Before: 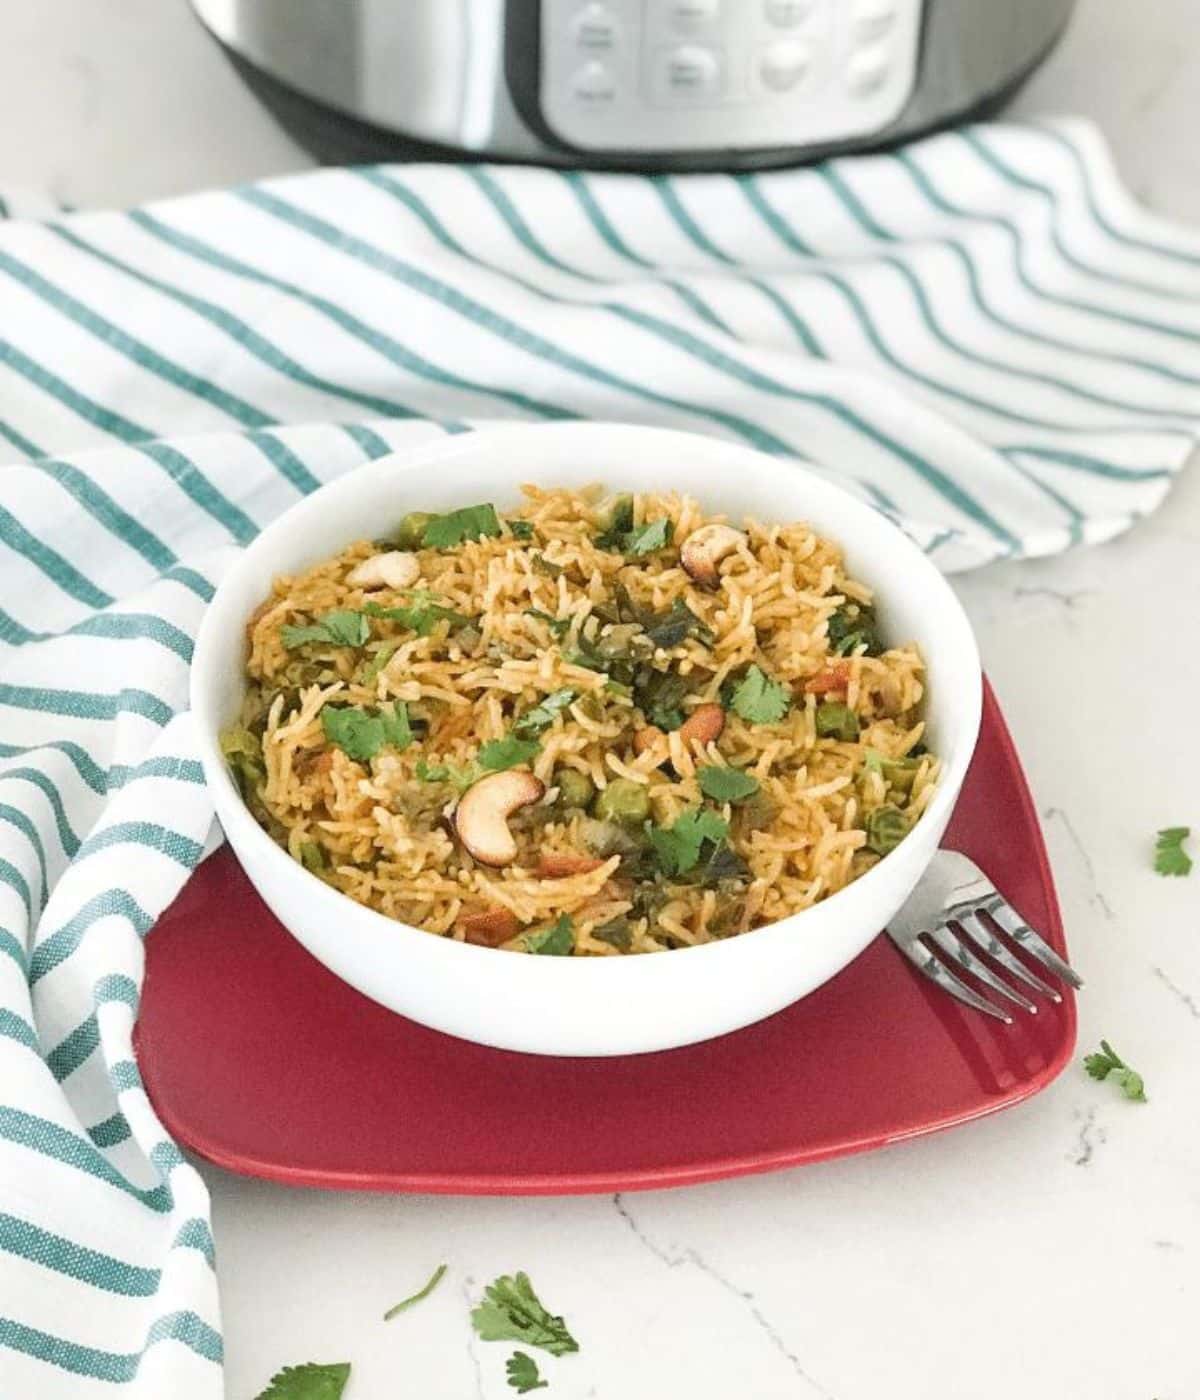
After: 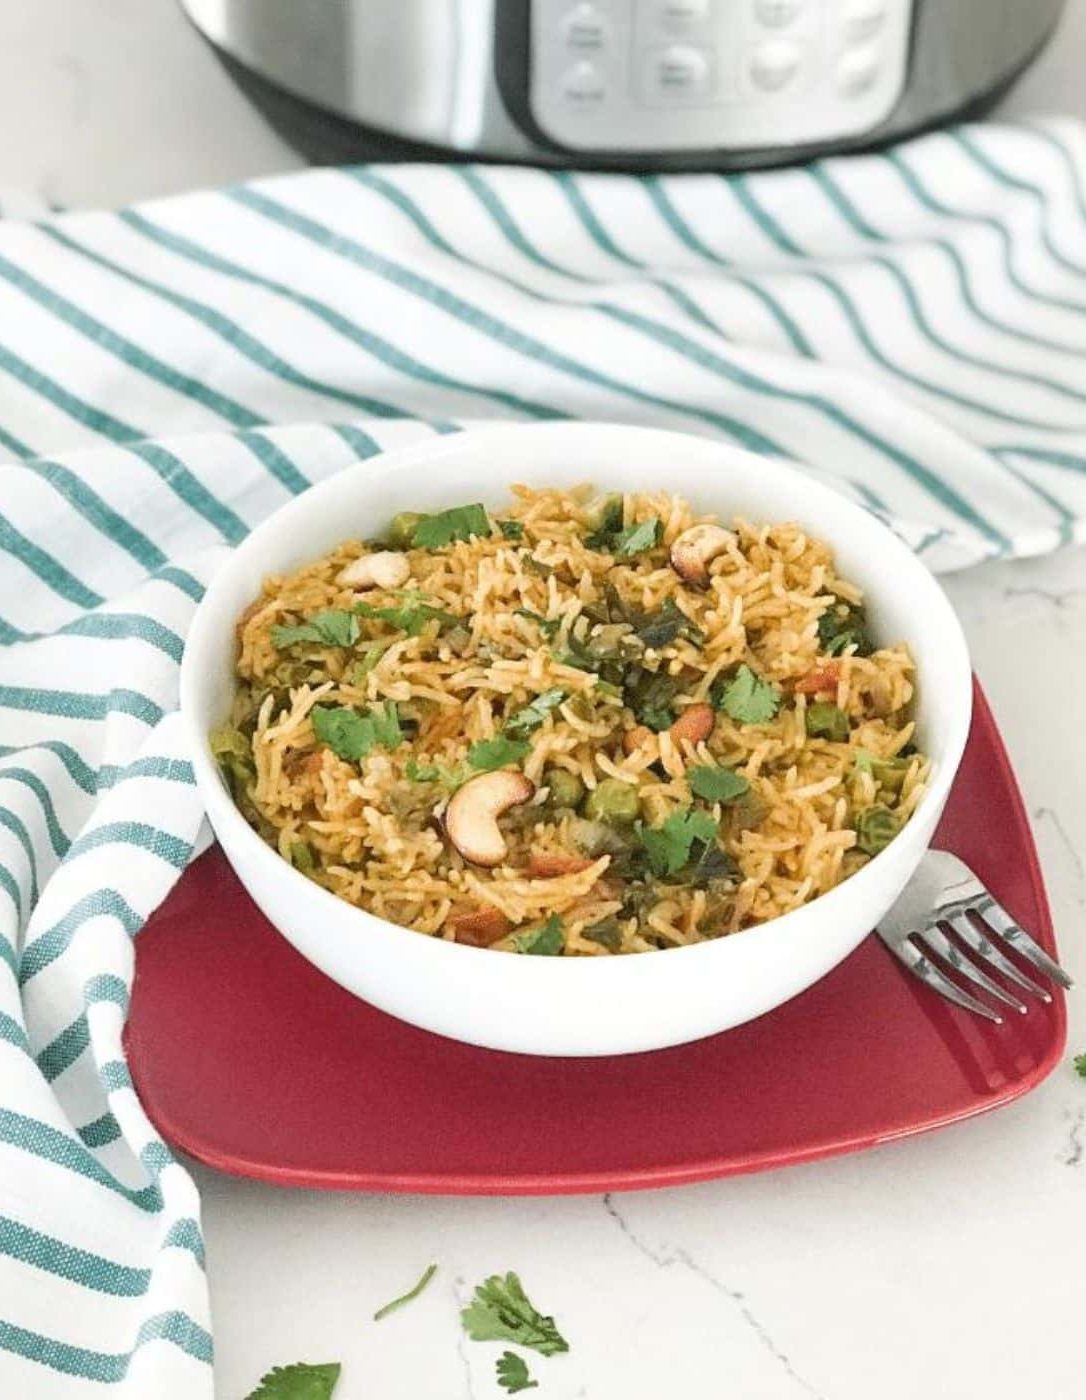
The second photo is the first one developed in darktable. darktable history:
crop and rotate: left 0.854%, right 8.629%
